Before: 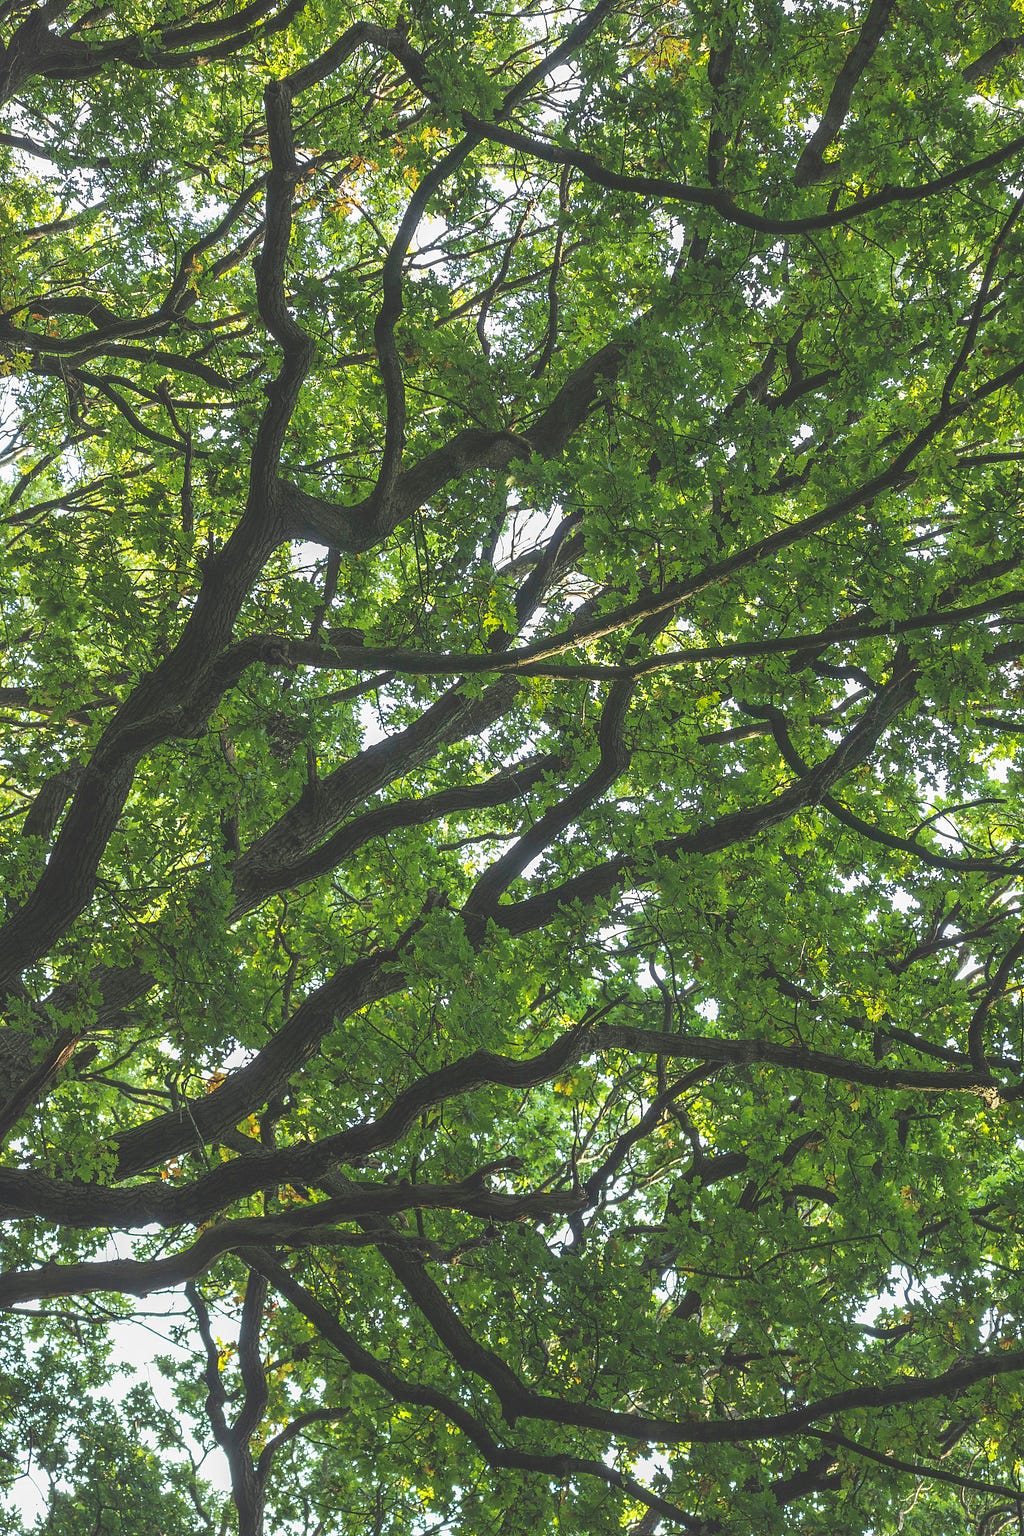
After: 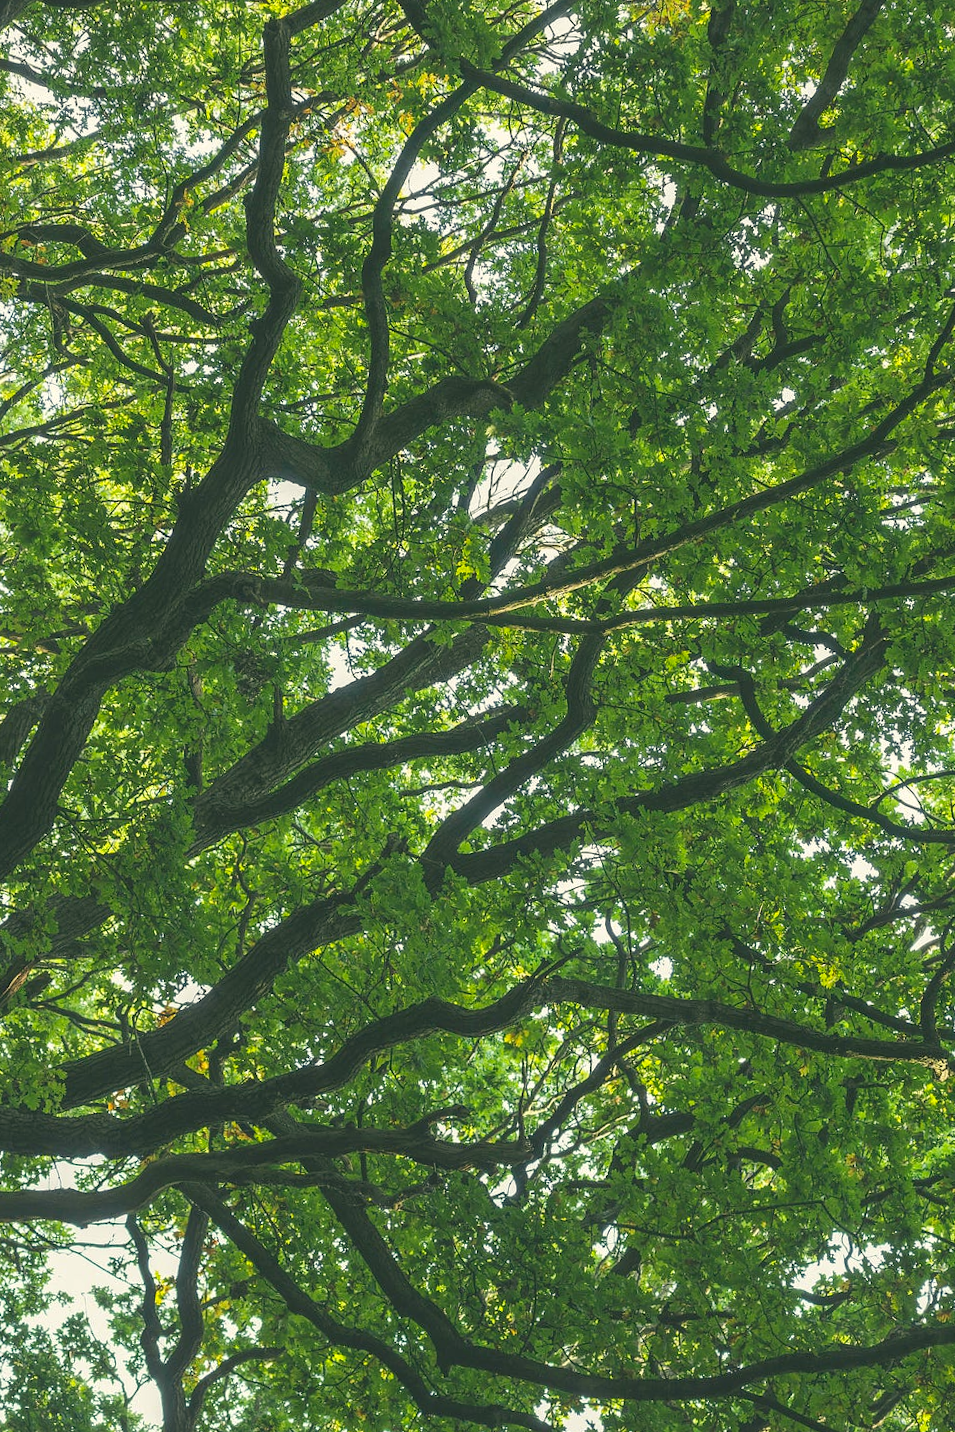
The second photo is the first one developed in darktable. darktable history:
tone equalizer: edges refinement/feathering 500, mask exposure compensation -1.57 EV, preserve details no
crop and rotate: angle -2.81°
color correction: highlights a* -0.499, highlights b* 9.47, shadows a* -9.09, shadows b* 0.448
